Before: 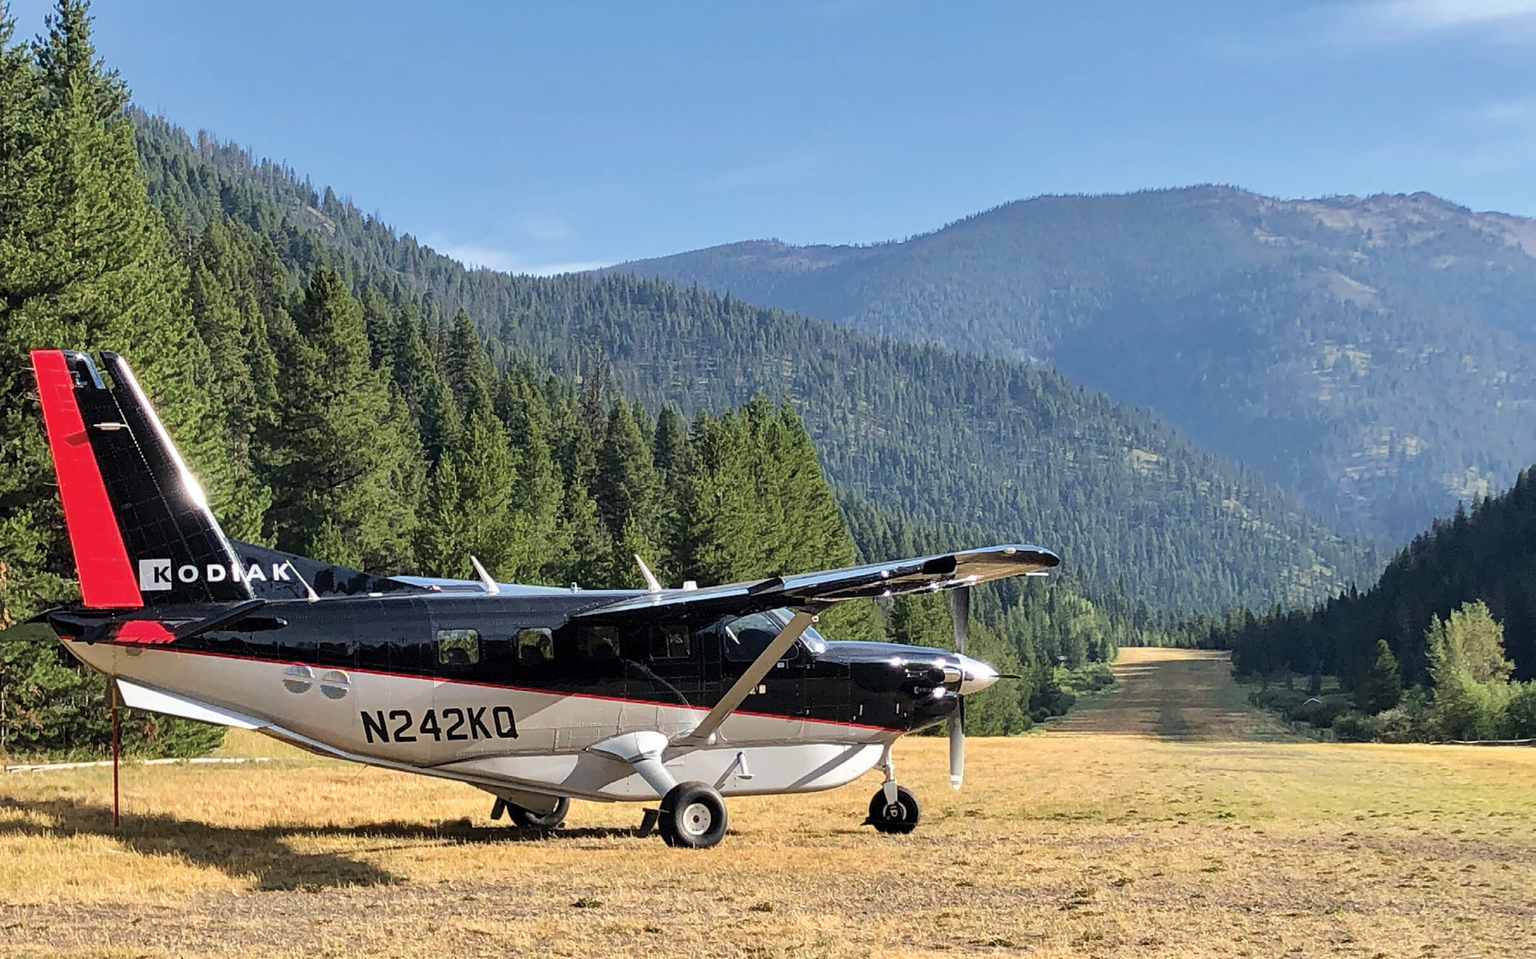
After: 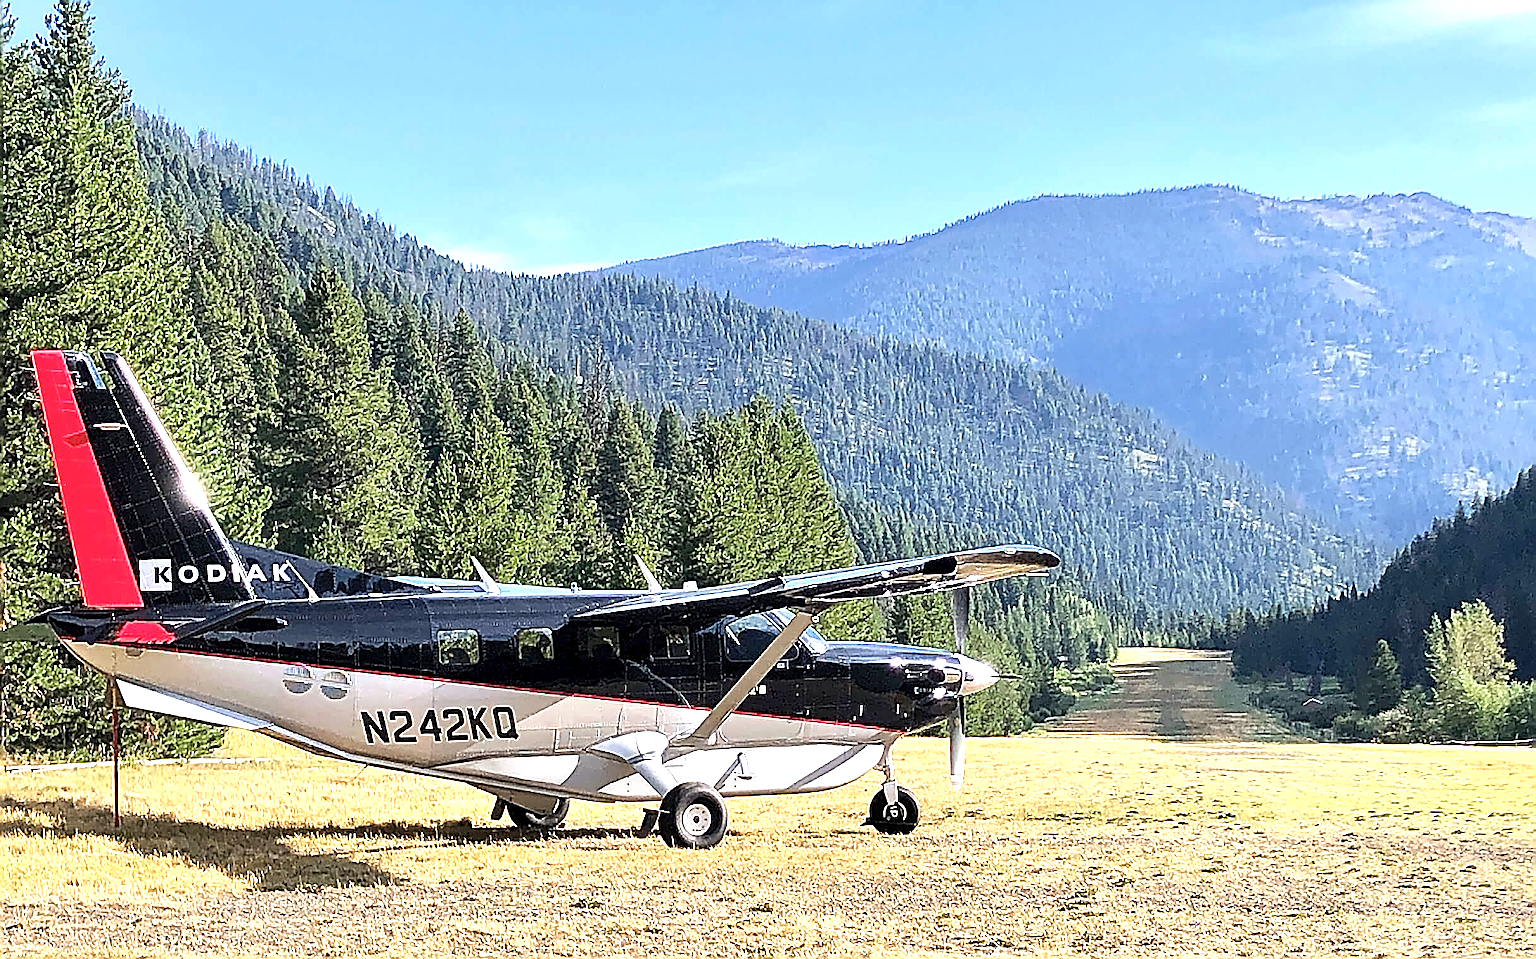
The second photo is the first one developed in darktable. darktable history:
sharpen: amount 2
white balance: red 0.984, blue 1.059
exposure: black level correction 0.001, exposure 0.955 EV, compensate exposure bias true, compensate highlight preservation false
